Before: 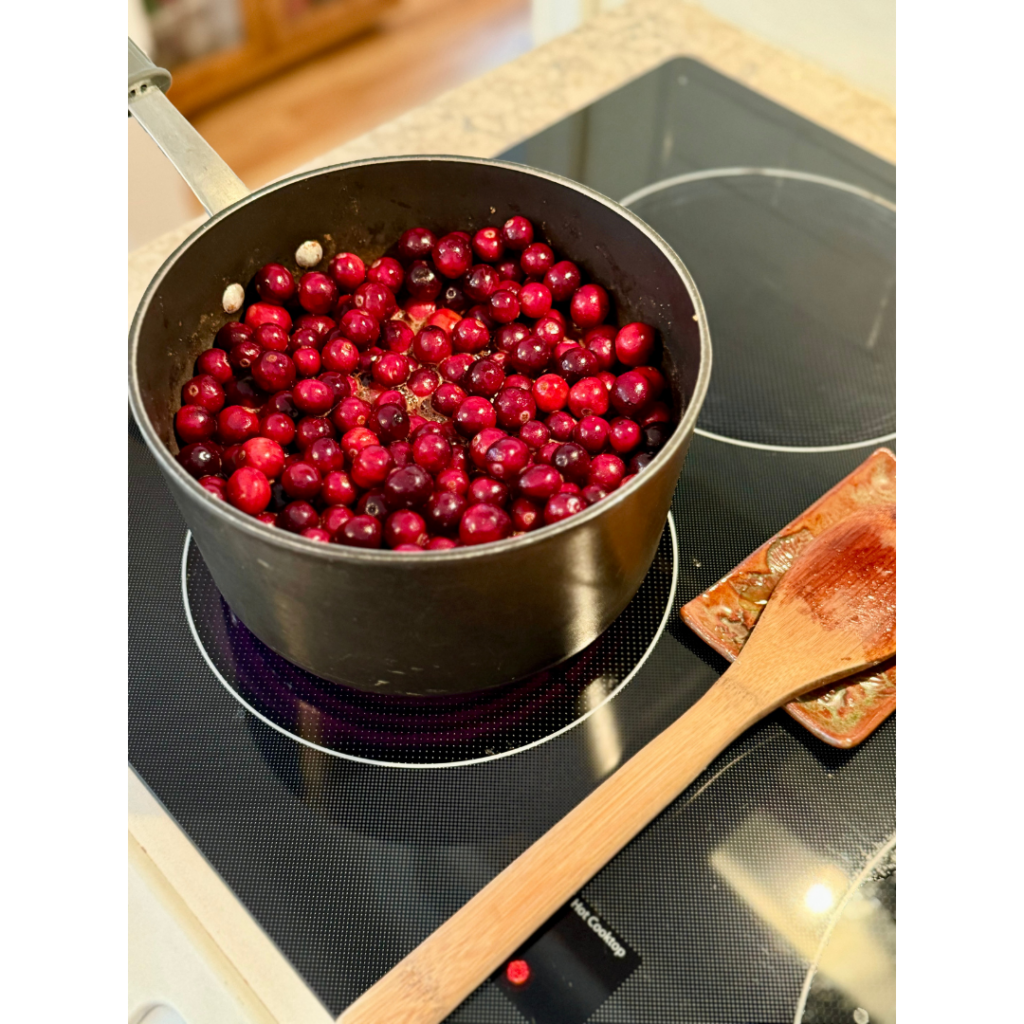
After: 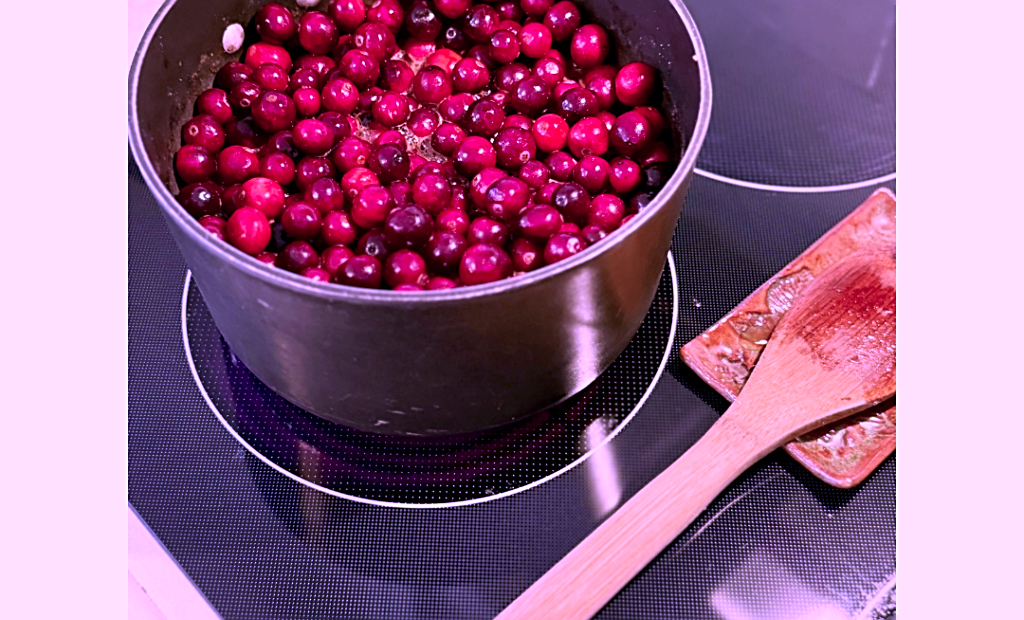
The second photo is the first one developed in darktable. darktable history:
color calibration: illuminant custom, x 0.379, y 0.48, temperature 4447.99 K
sharpen: on, module defaults
crop and rotate: top 25.449%, bottom 13.926%
